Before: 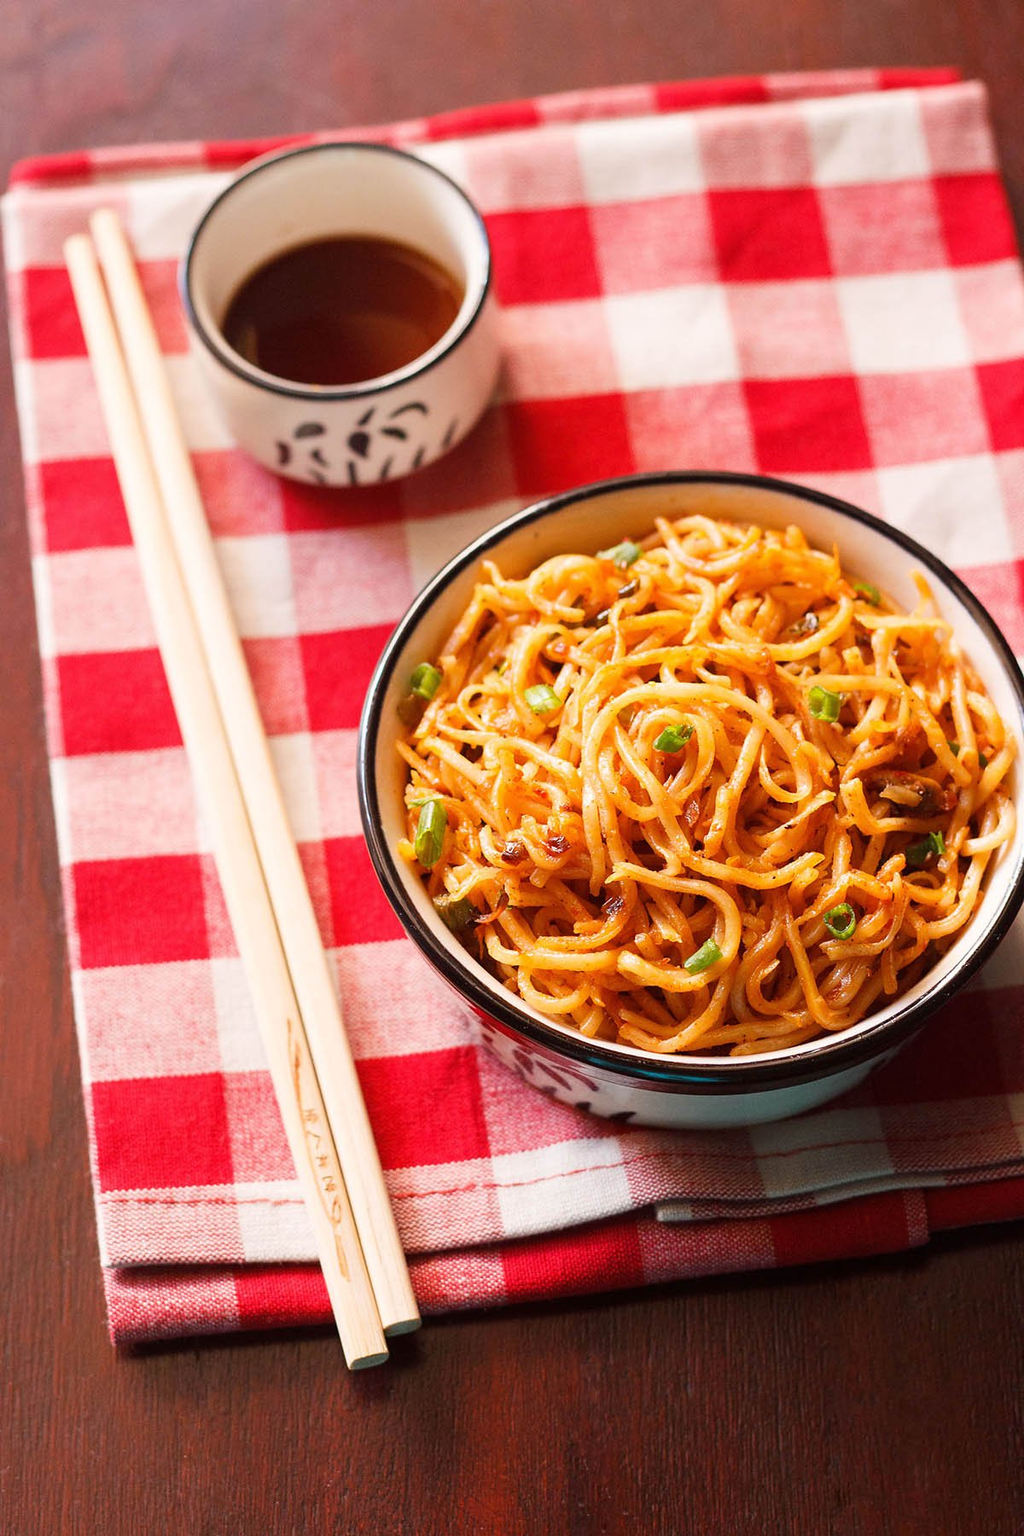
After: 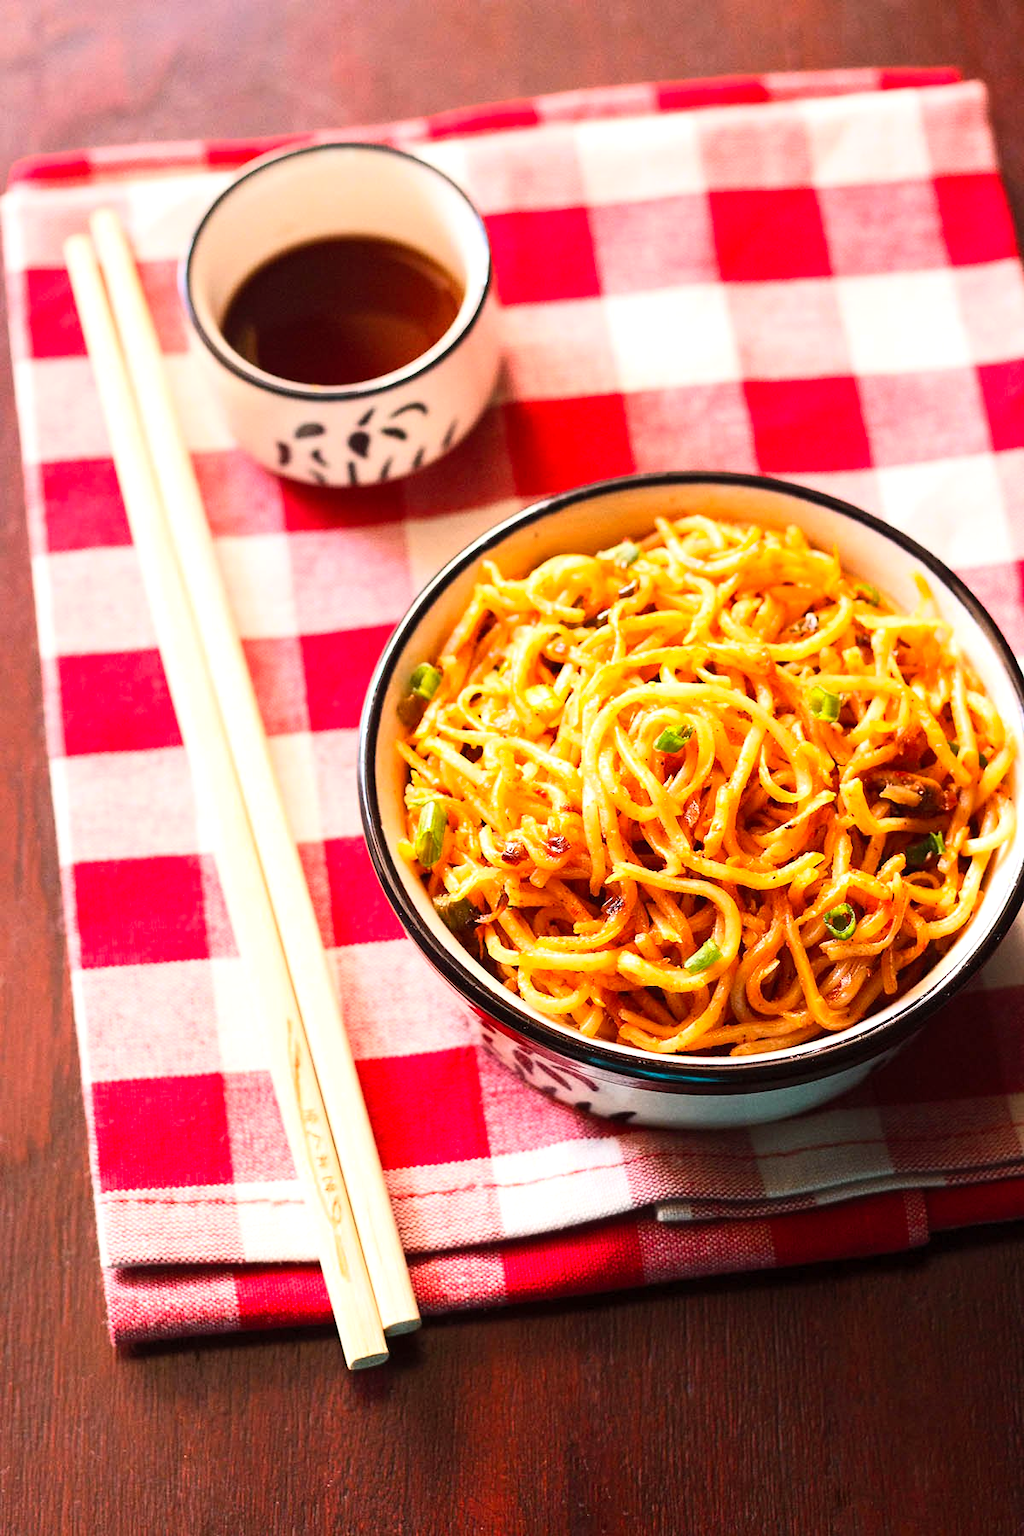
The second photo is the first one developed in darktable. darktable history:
exposure: black level correction 0.001, exposure 0.014 EV, compensate highlight preservation false
tone equalizer: -8 EV -0.417 EV, -7 EV -0.389 EV, -6 EV -0.333 EV, -5 EV -0.222 EV, -3 EV 0.222 EV, -2 EV 0.333 EV, -1 EV 0.389 EV, +0 EV 0.417 EV, edges refinement/feathering 500, mask exposure compensation -1.57 EV, preserve details no
contrast brightness saturation: contrast 0.2, brightness 0.16, saturation 0.22
